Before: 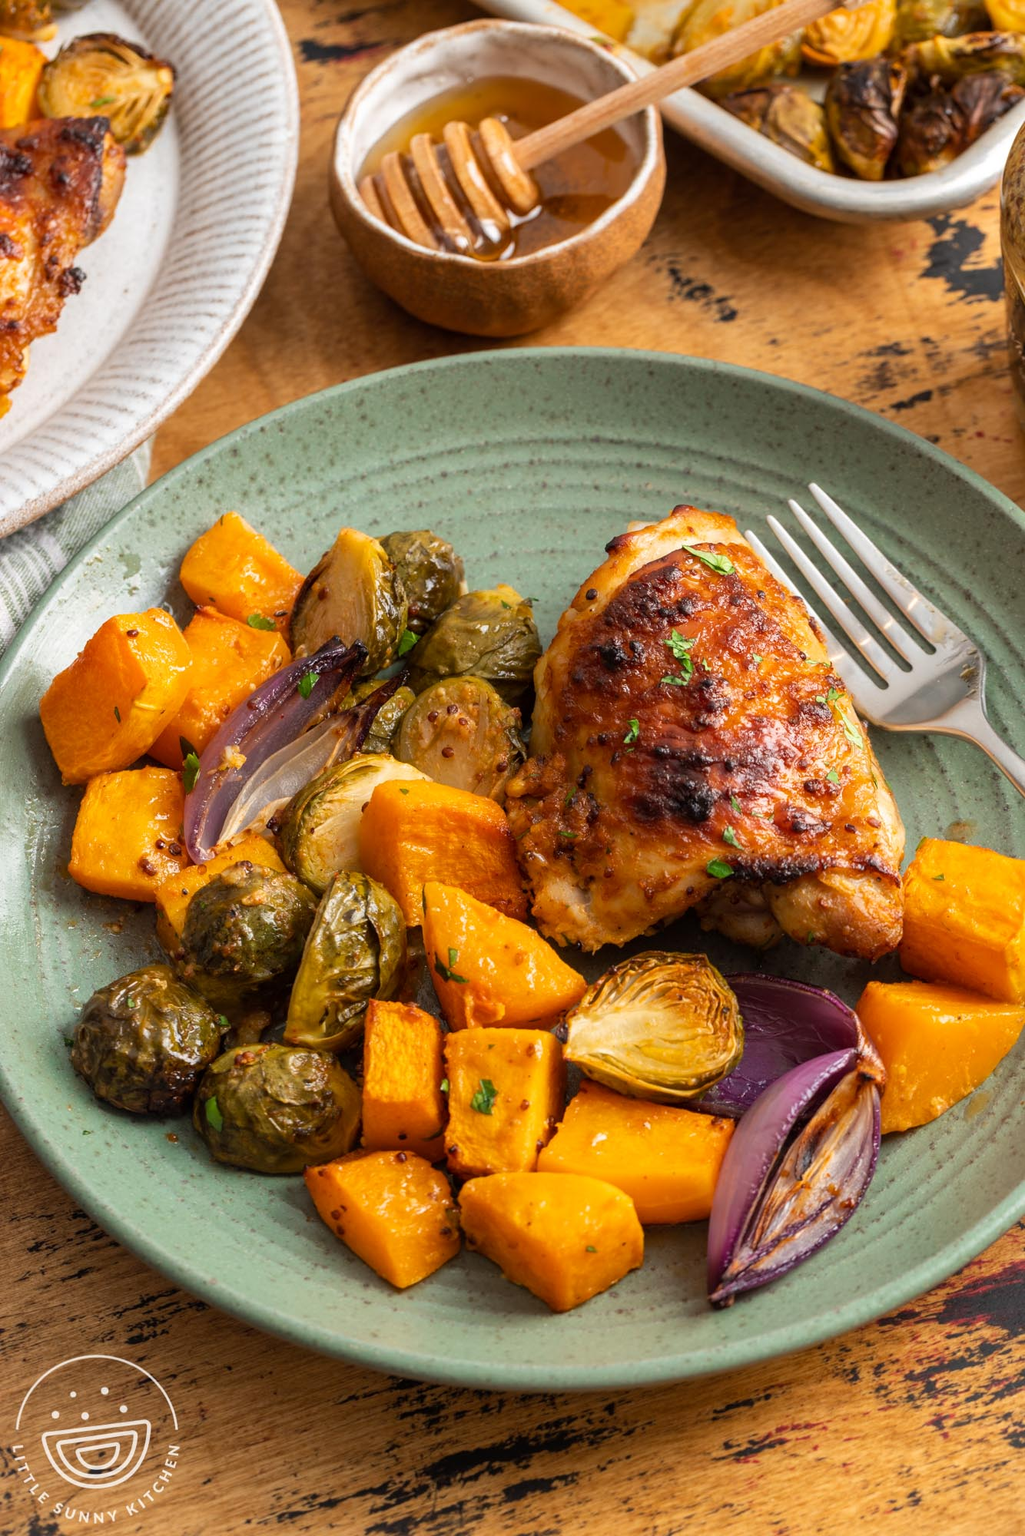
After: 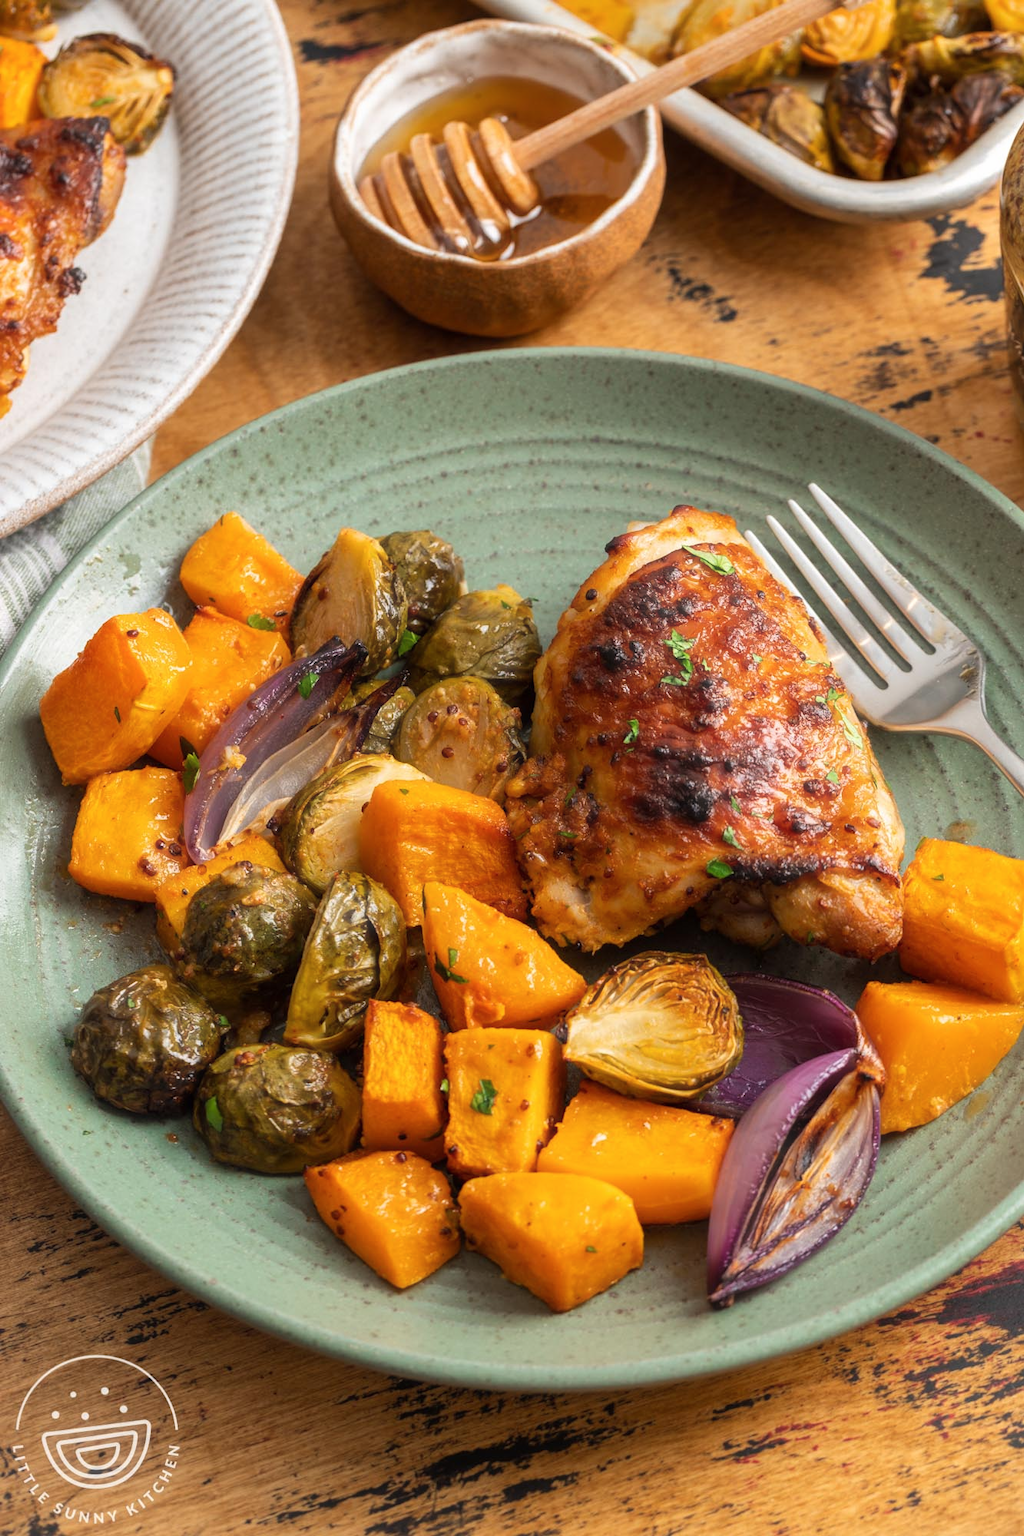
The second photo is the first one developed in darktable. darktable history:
haze removal: strength -0.107, adaptive false
